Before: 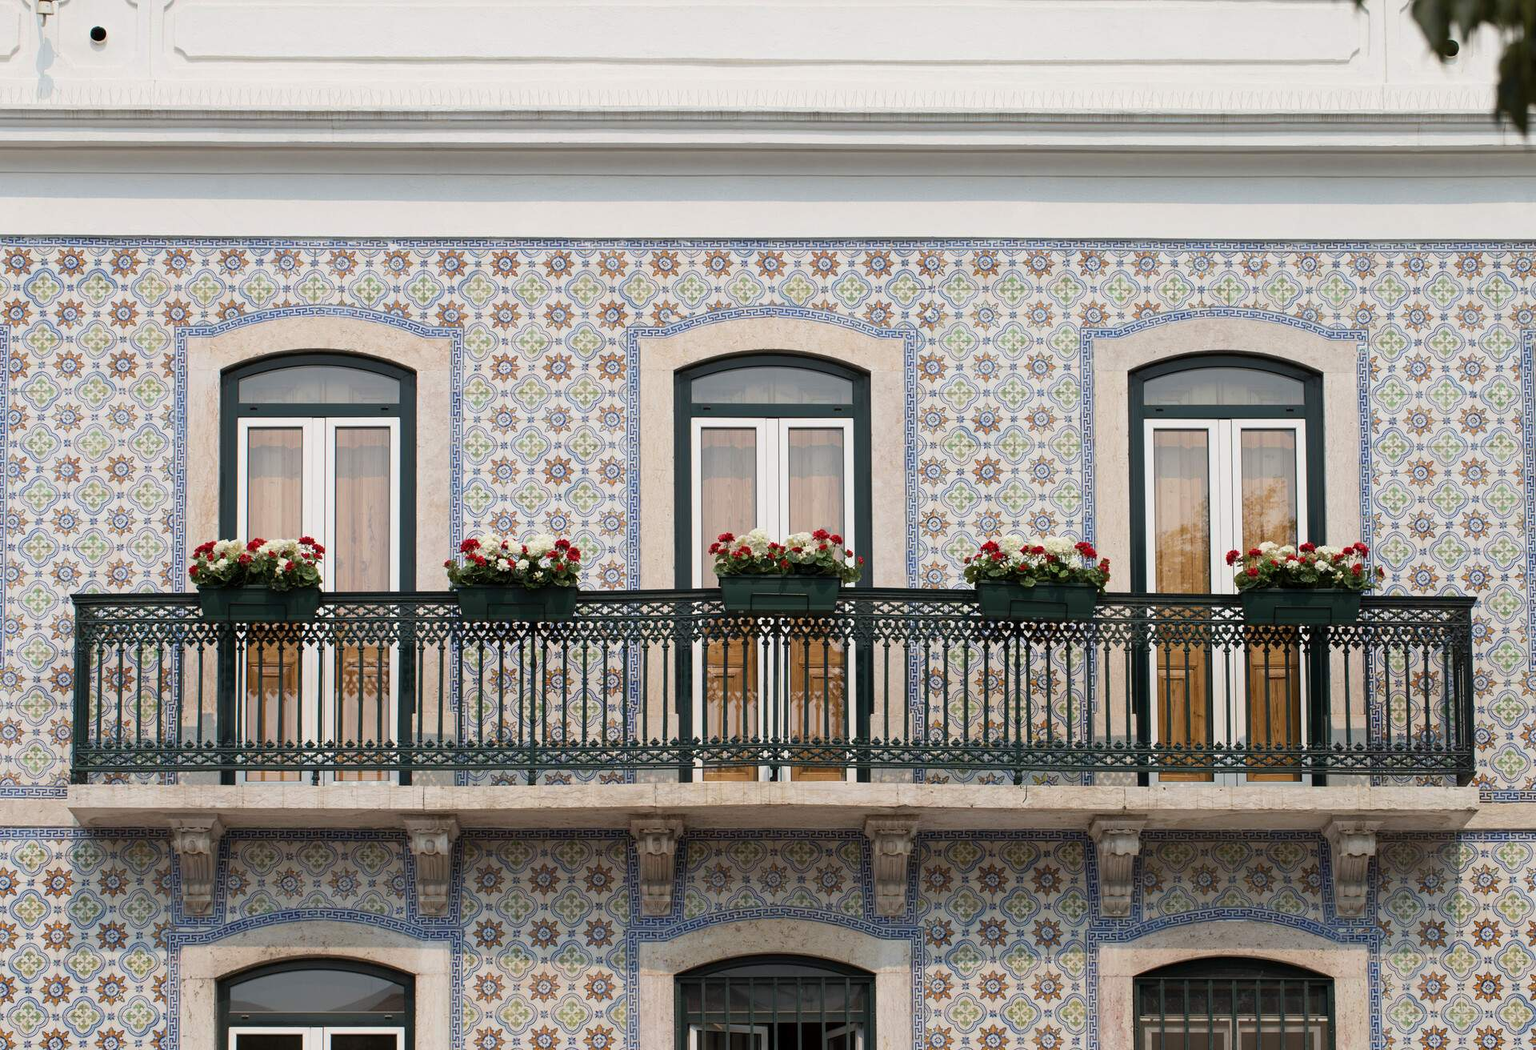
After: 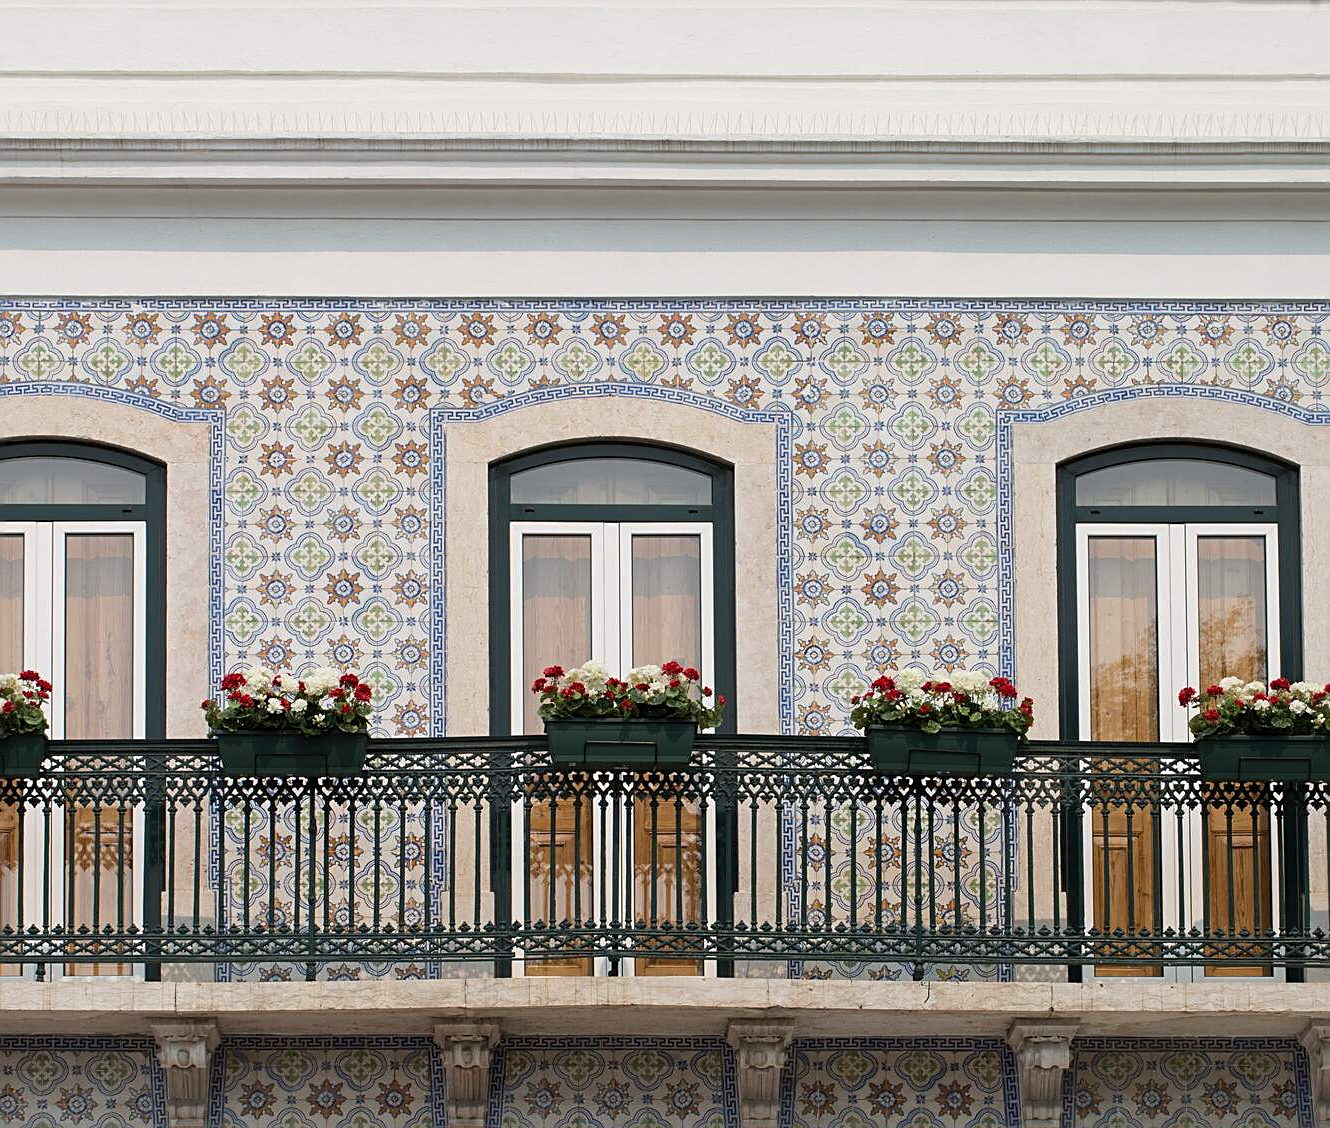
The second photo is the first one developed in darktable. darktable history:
crop: left 18.479%, right 12.2%, bottom 13.971%
sharpen: on, module defaults
